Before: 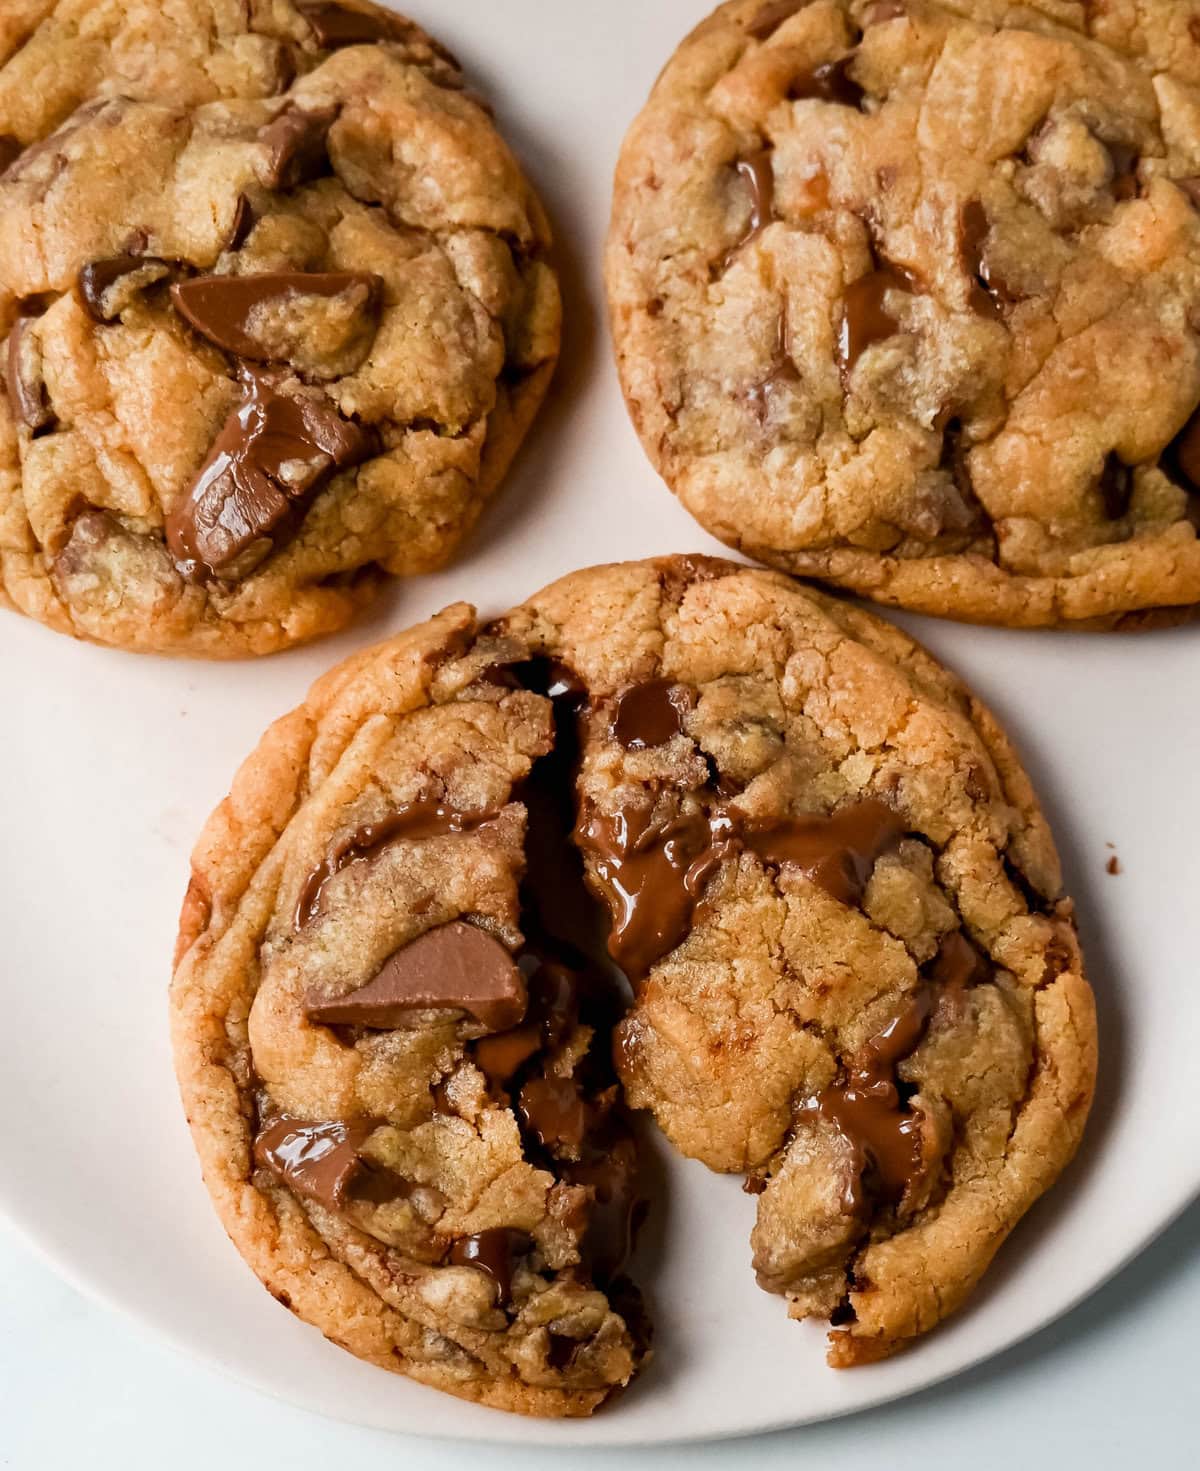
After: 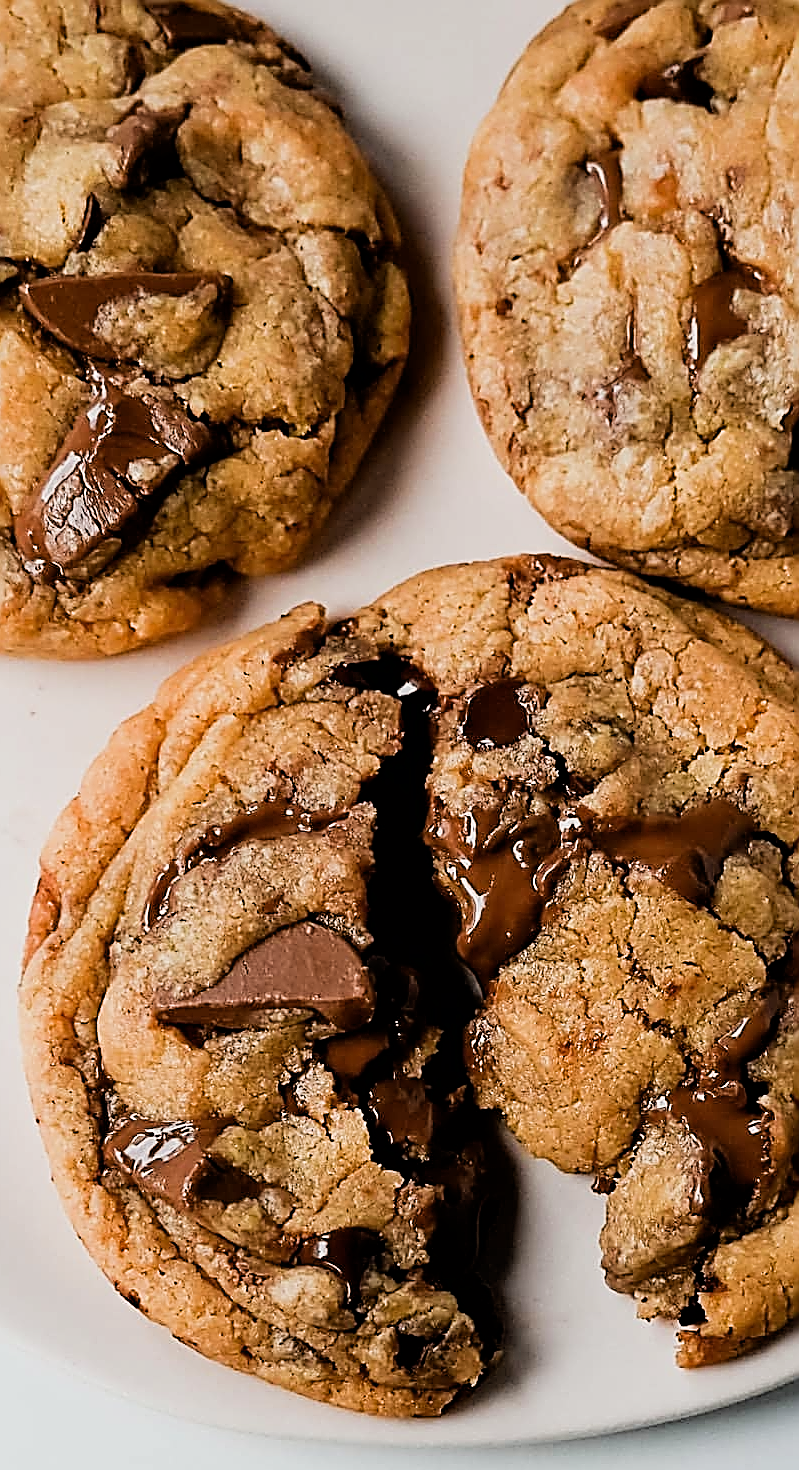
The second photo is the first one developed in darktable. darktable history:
crop and rotate: left 12.648%, right 20.685%
sharpen: amount 2
filmic rgb: black relative exposure -5 EV, white relative exposure 3.5 EV, hardness 3.19, contrast 1.2, highlights saturation mix -30%
